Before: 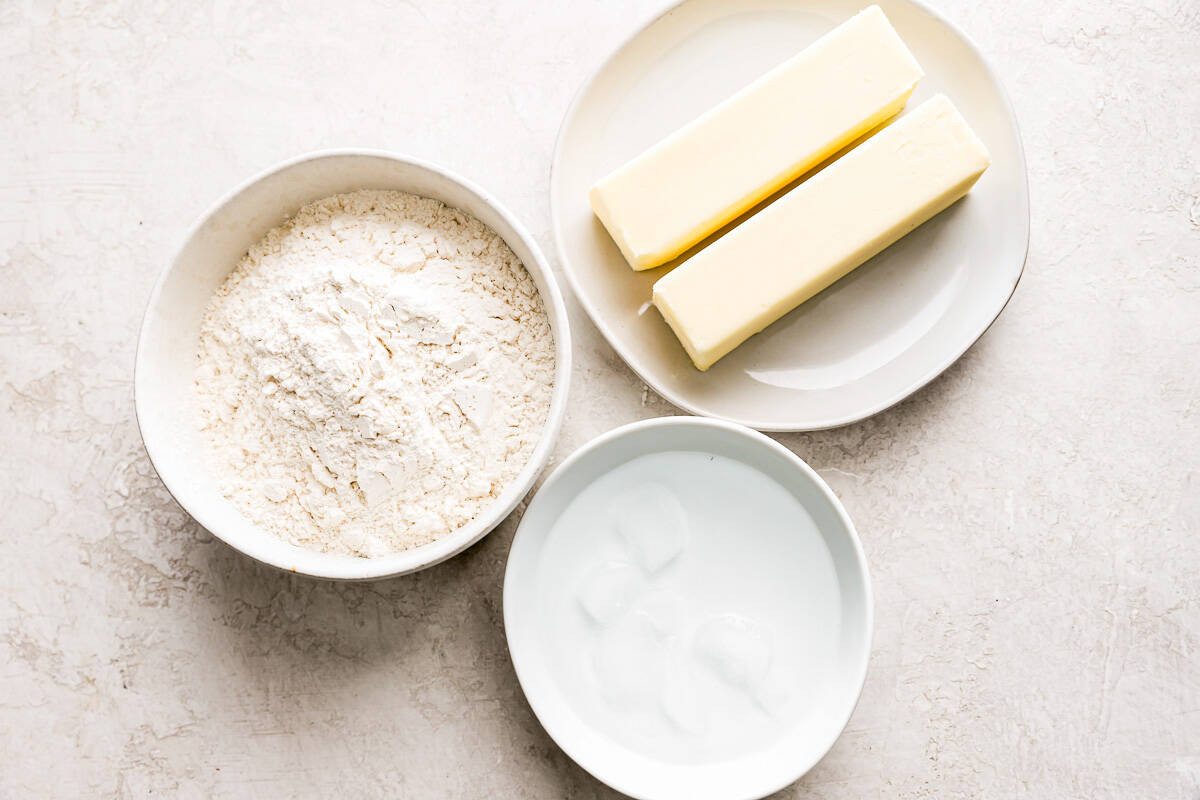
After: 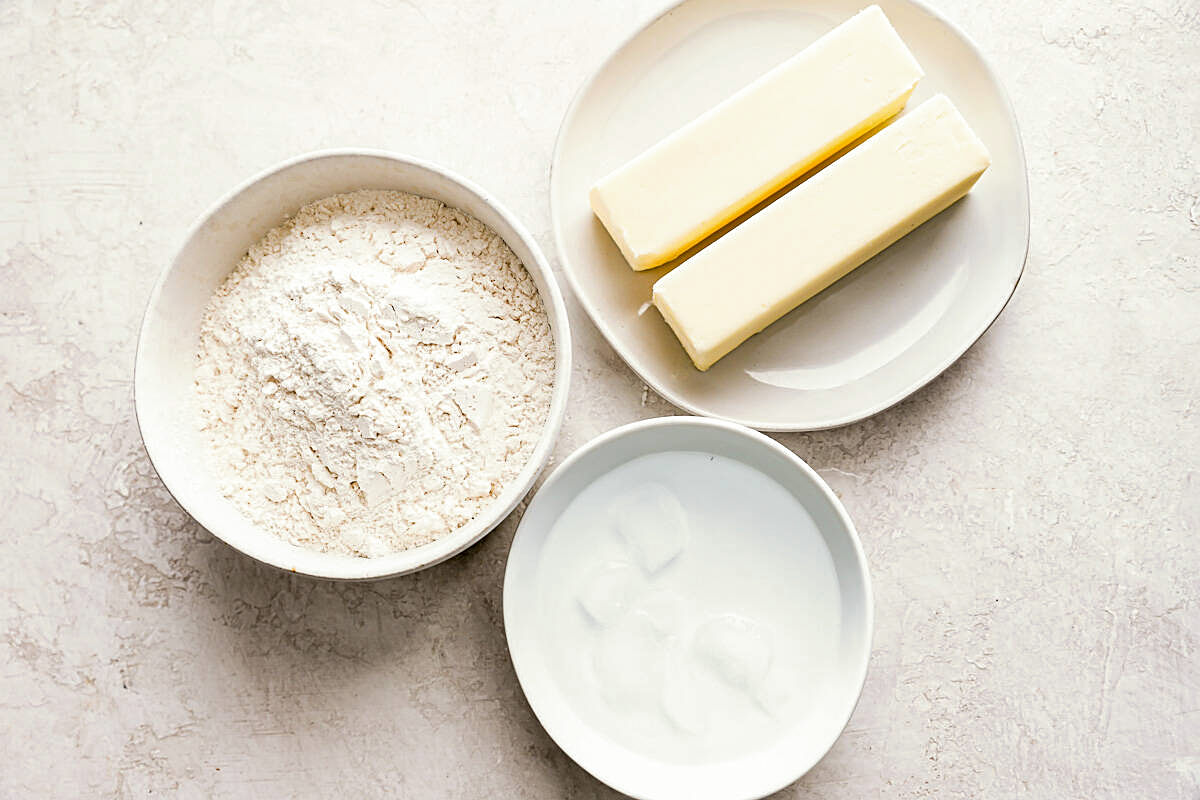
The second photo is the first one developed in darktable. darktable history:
split-toning: shadows › saturation 0.61, highlights › saturation 0.58, balance -28.74, compress 87.36%
shadows and highlights: shadows 25, highlights -25
sharpen: on, module defaults
